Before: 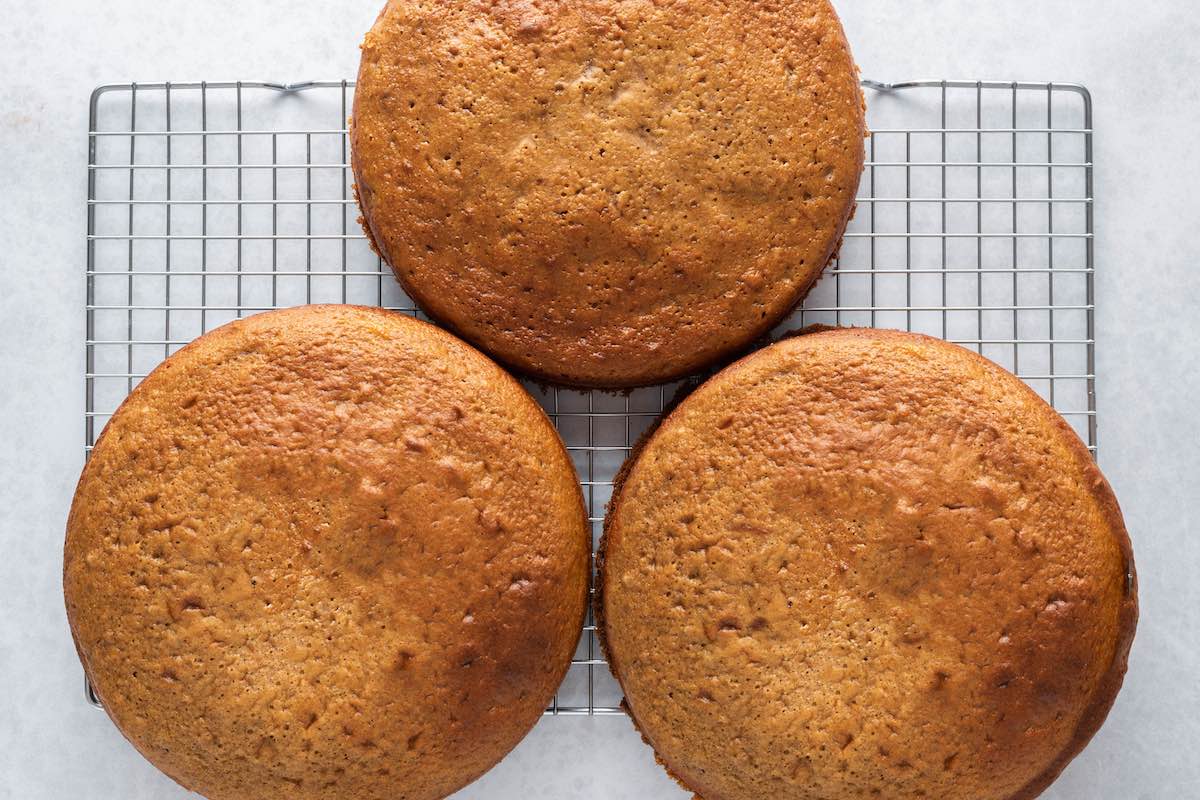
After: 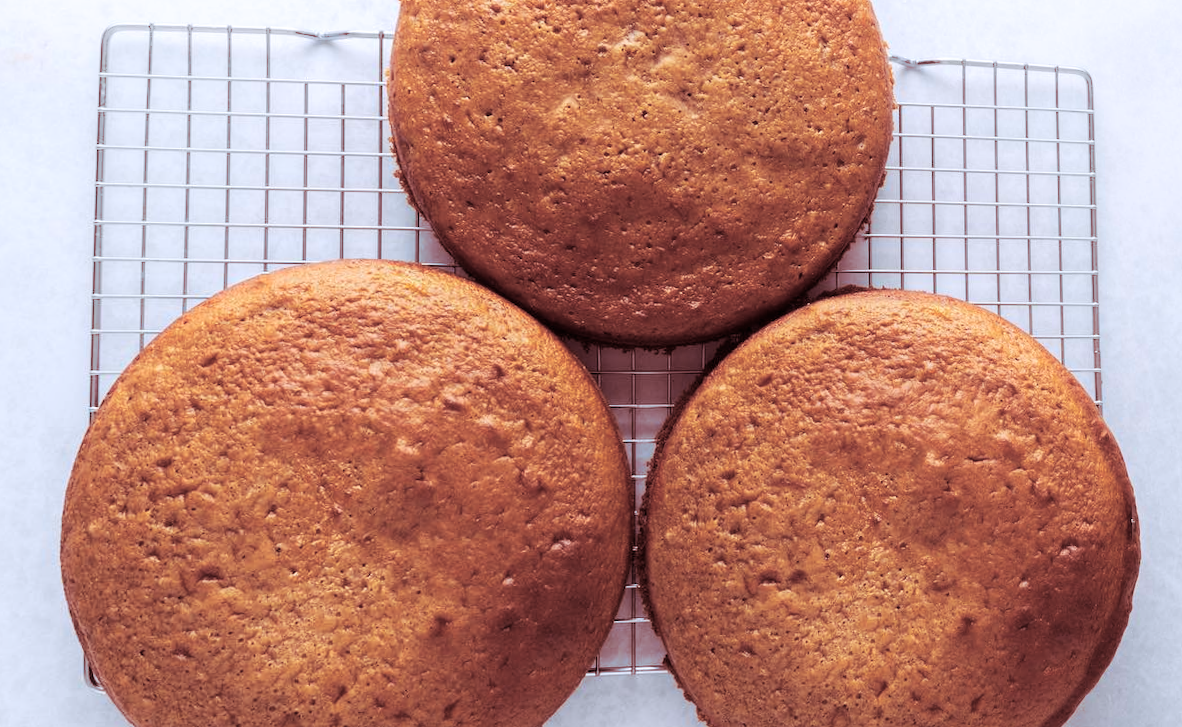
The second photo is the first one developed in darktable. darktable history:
rotate and perspective: rotation -0.013°, lens shift (vertical) -0.027, lens shift (horizontal) 0.178, crop left 0.016, crop right 0.989, crop top 0.082, crop bottom 0.918
color calibration: illuminant as shot in camera, x 0.358, y 0.373, temperature 4628.91 K
shadows and highlights: shadows -24.28, highlights 49.77, soften with gaussian
split-toning: highlights › hue 187.2°, highlights › saturation 0.83, balance -68.05, compress 56.43%
